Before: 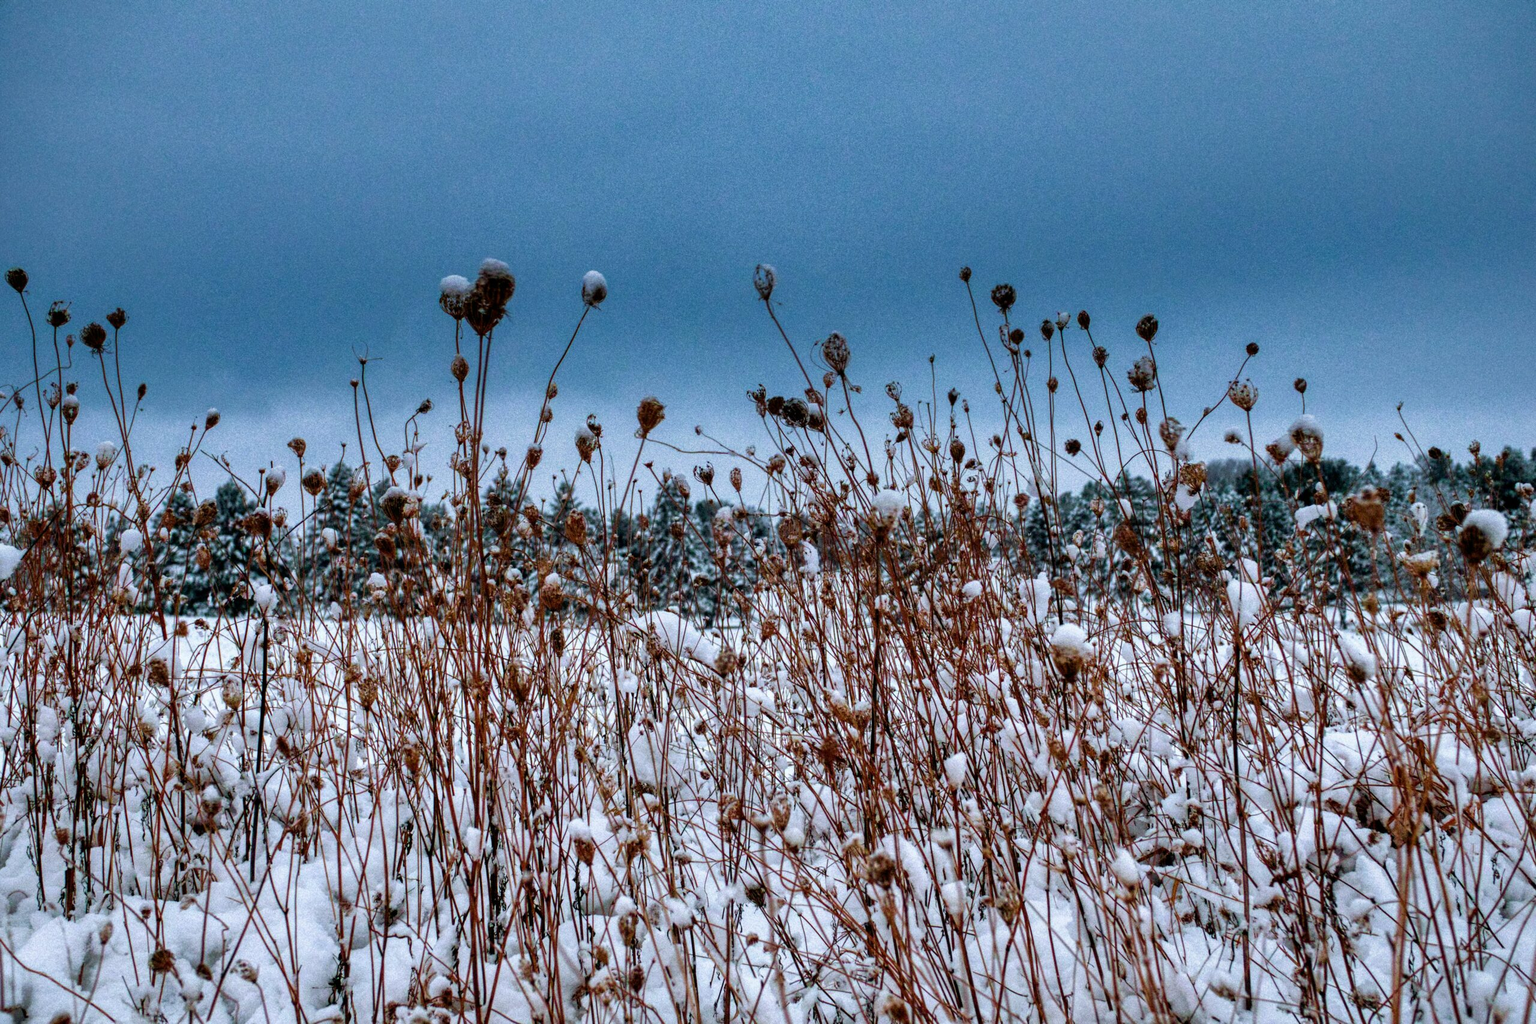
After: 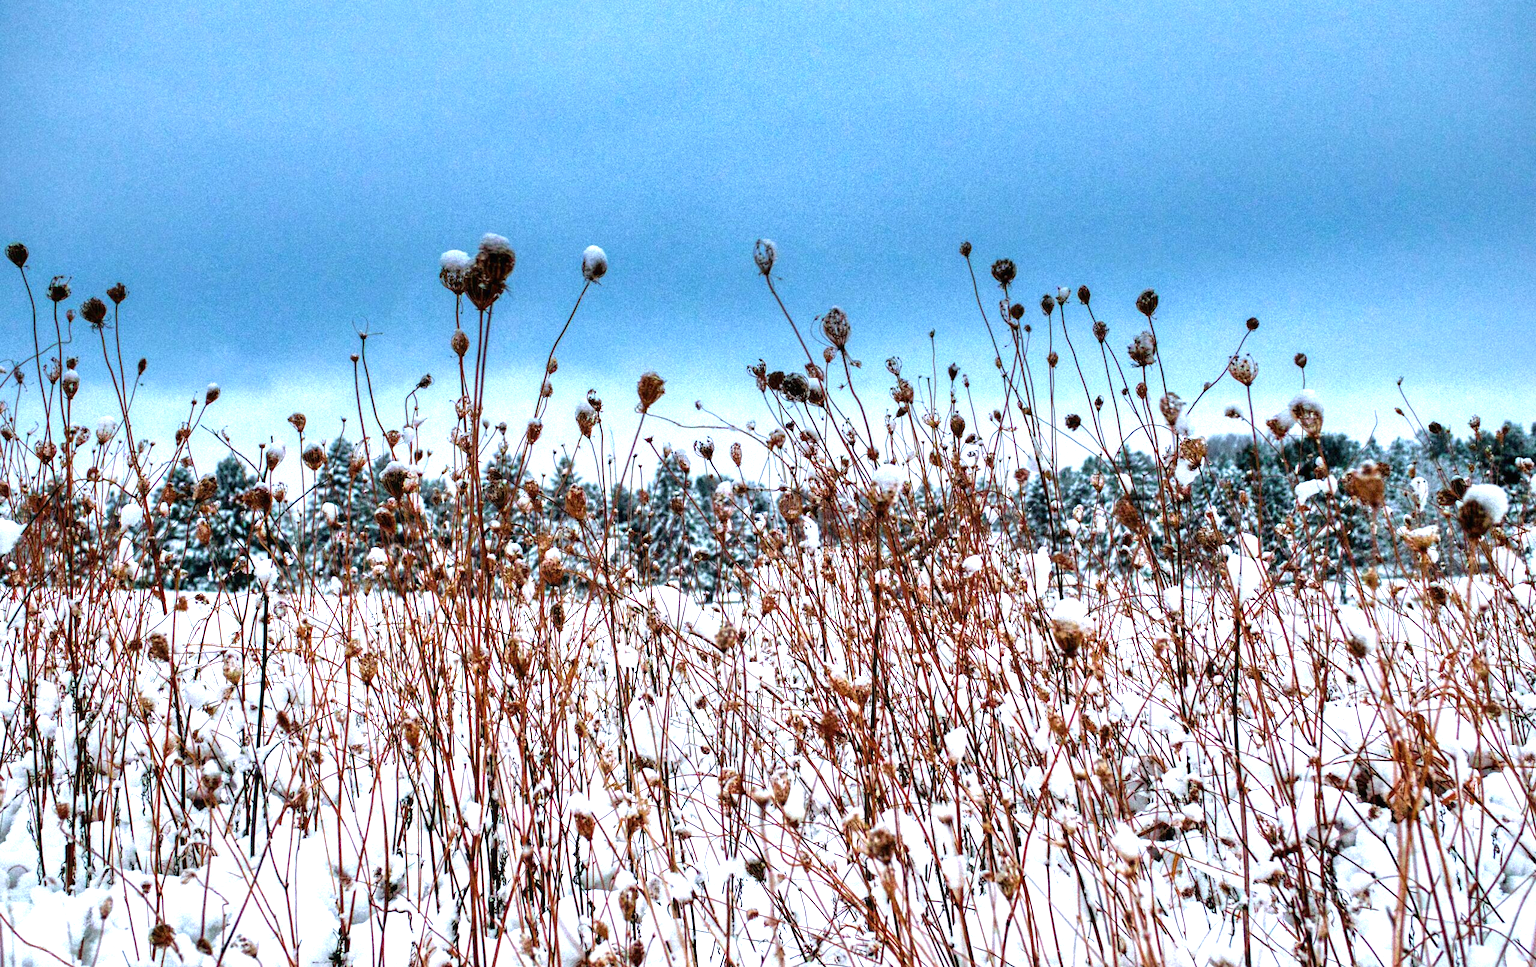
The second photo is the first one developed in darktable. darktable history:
crop and rotate: top 2.479%, bottom 3.018%
exposure: black level correction 0, exposure 1.3 EV, compensate exposure bias true, compensate highlight preservation false
